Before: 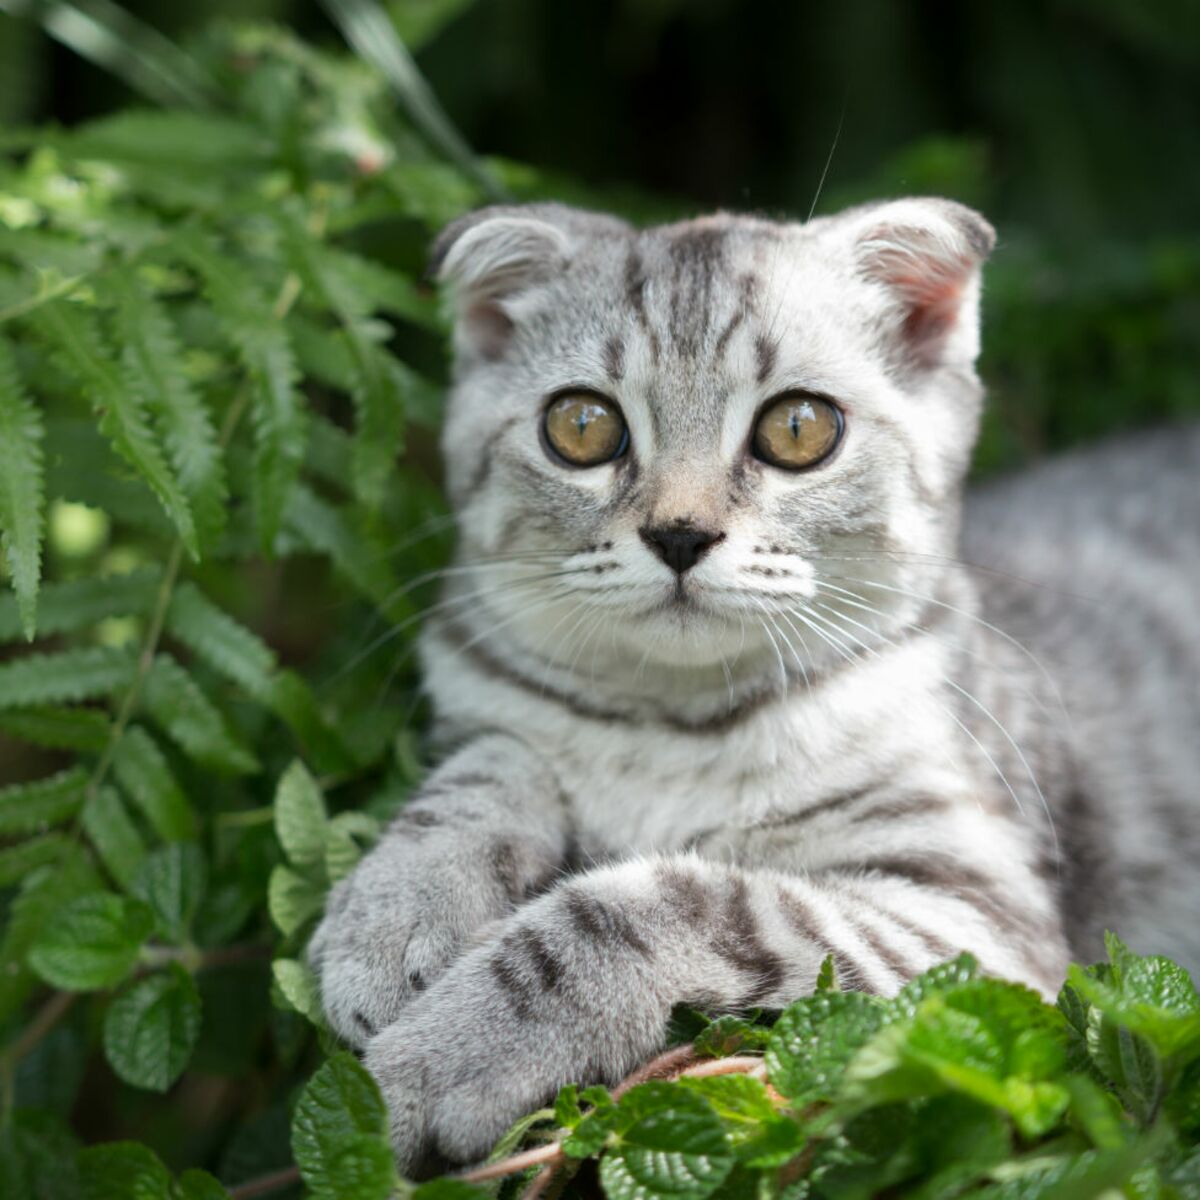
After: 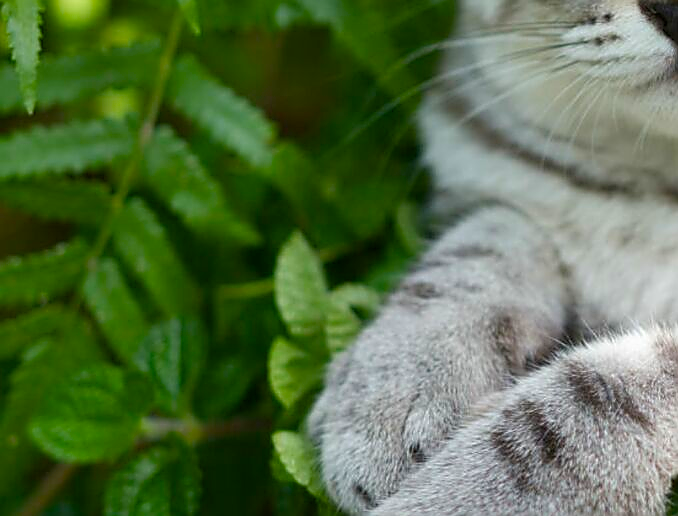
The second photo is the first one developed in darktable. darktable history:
sharpen: radius 1.394, amount 1.251, threshold 0.63
crop: top 44.045%, right 43.479%, bottom 12.901%
color balance rgb: perceptual saturation grading › global saturation 35.757%, perceptual saturation grading › shadows 36.079%, global vibrance 15.476%
